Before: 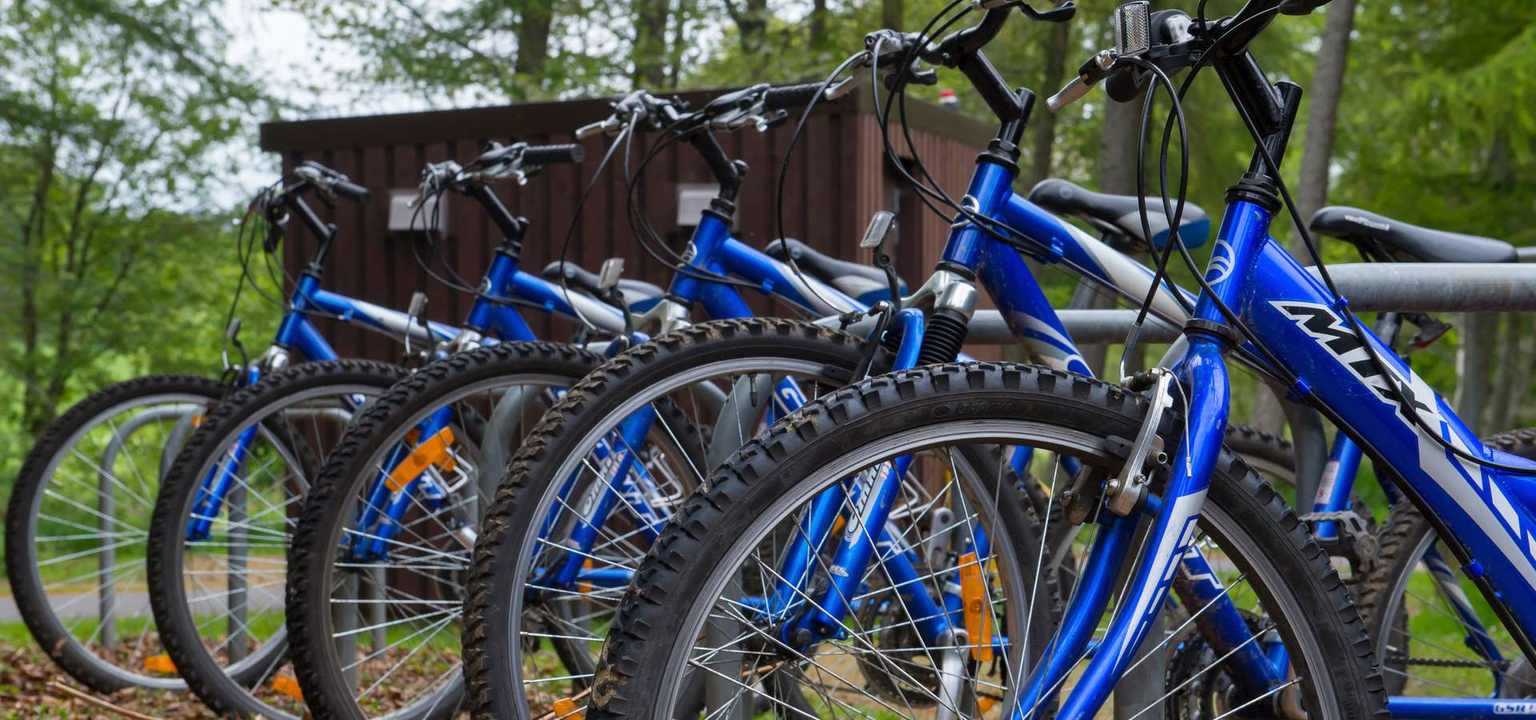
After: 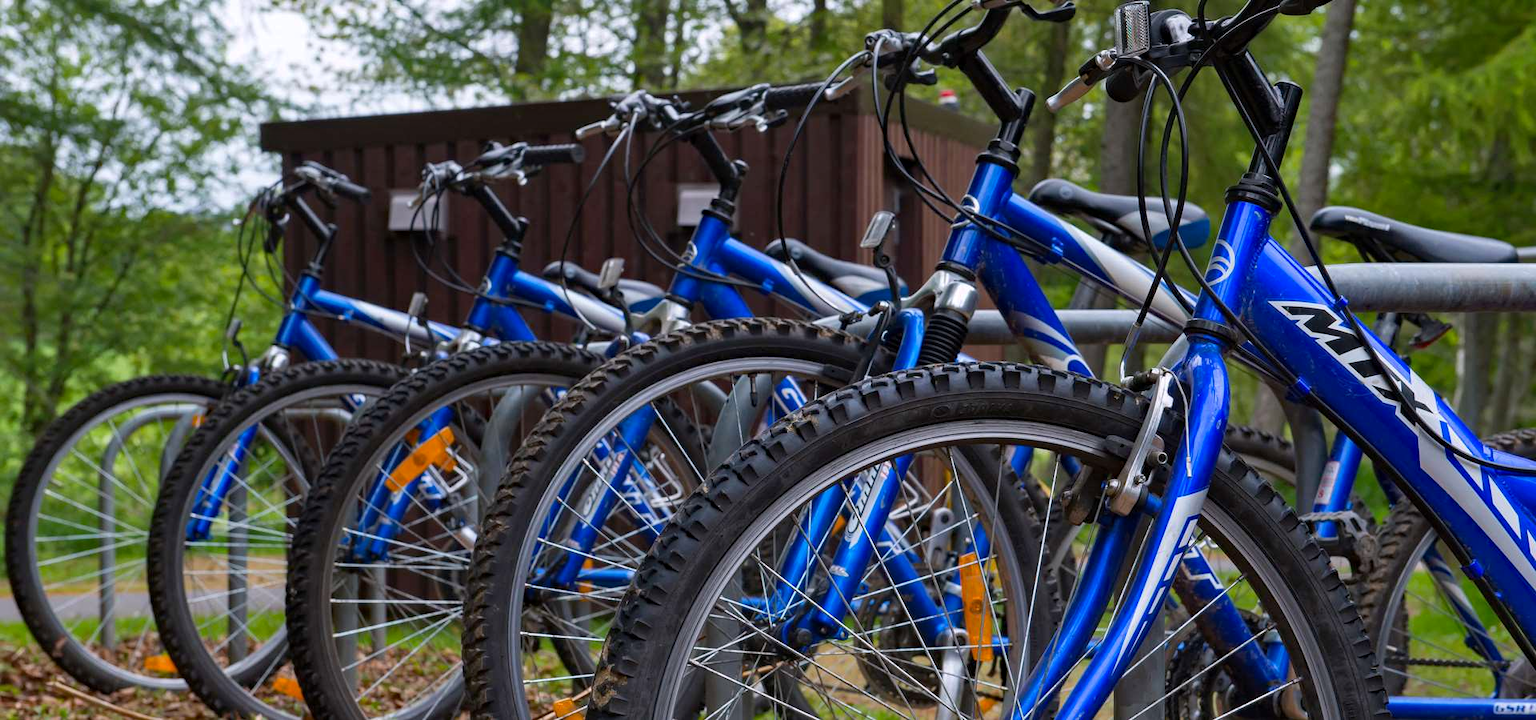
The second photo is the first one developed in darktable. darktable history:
haze removal: compatibility mode true, adaptive false
white balance: red 1.009, blue 1.027
